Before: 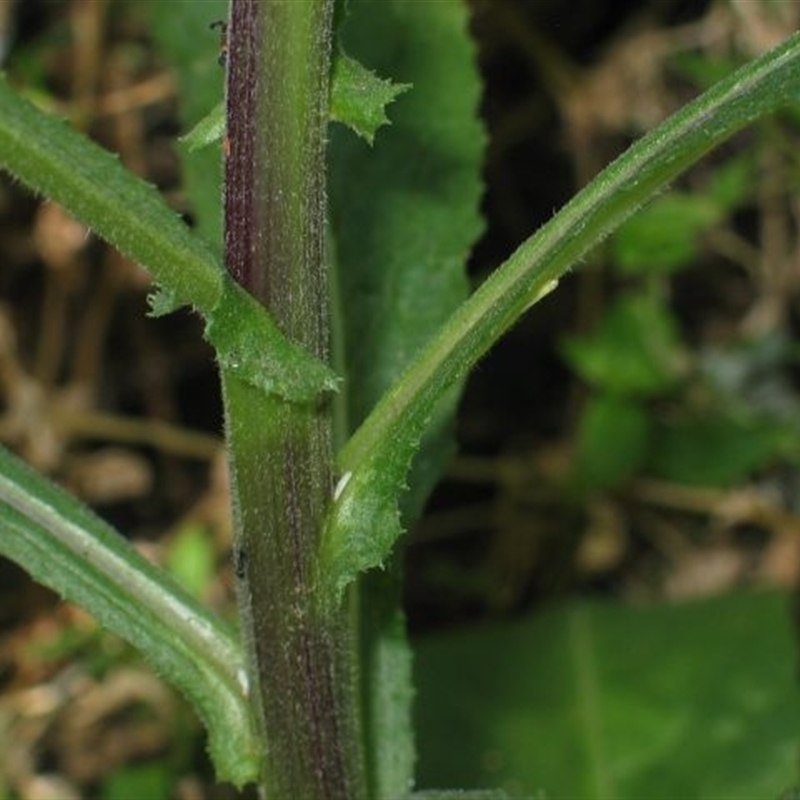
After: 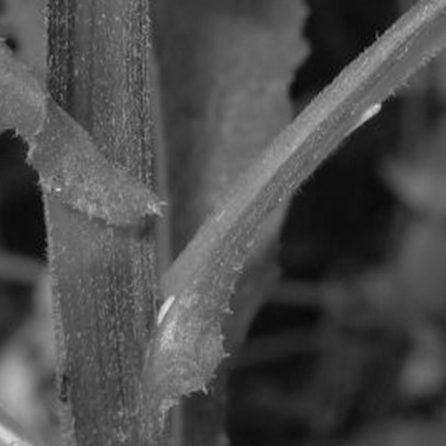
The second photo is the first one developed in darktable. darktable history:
shadows and highlights: shadows 43.06, highlights 6.94
color correction: saturation 0.98
crop and rotate: left 22.13%, top 22.054%, right 22.026%, bottom 22.102%
color zones: curves: ch1 [(0, -0.394) (0.143, -0.394) (0.286, -0.394) (0.429, -0.392) (0.571, -0.391) (0.714, -0.391) (0.857, -0.391) (1, -0.394)]
